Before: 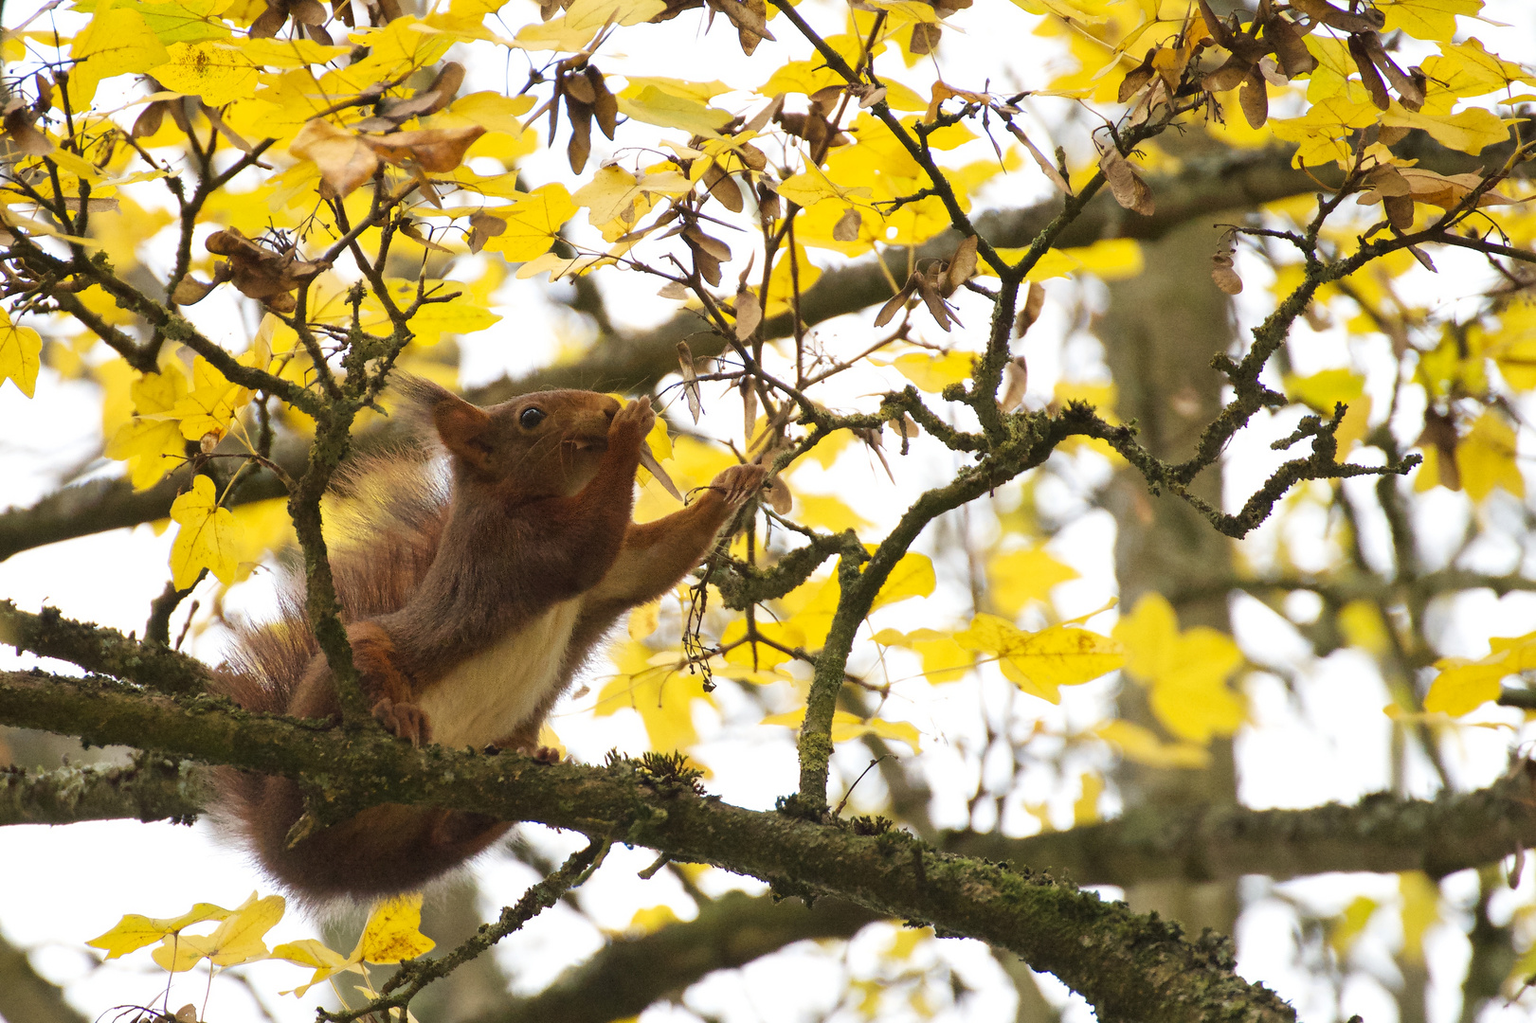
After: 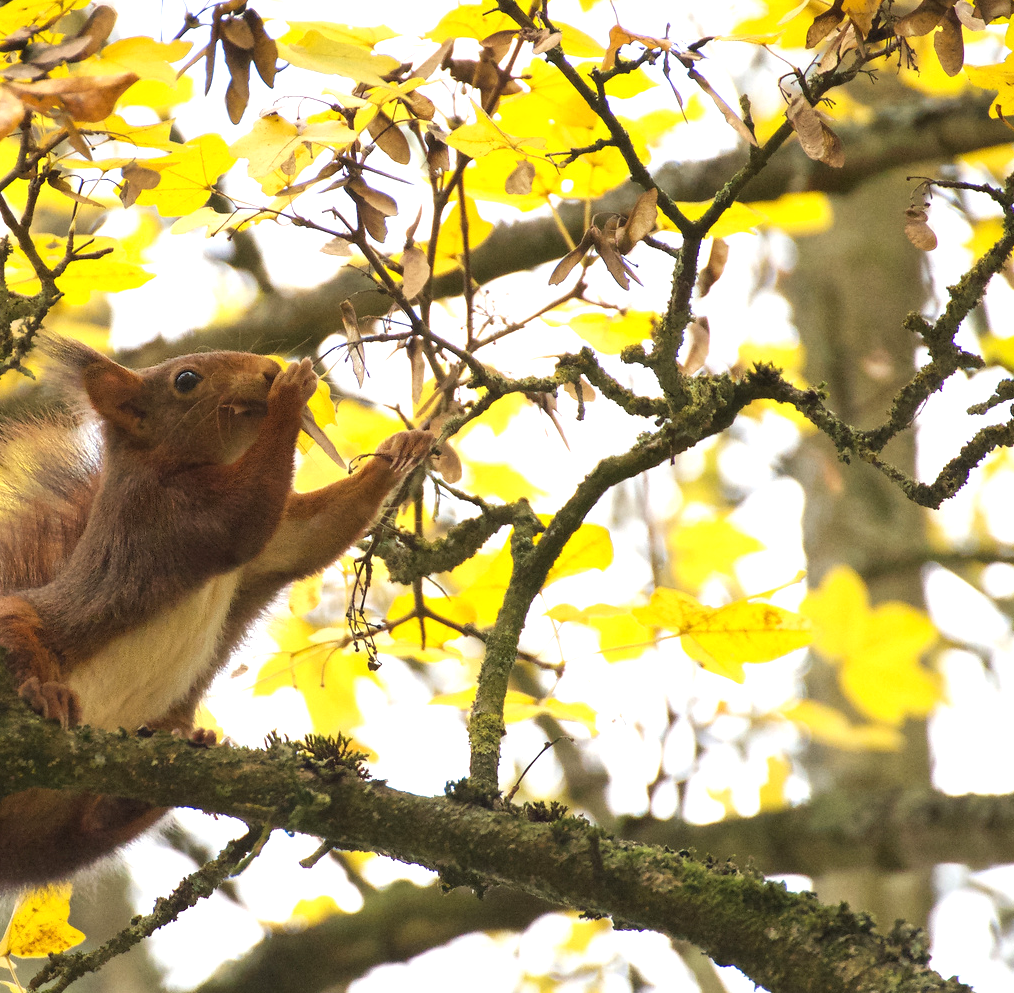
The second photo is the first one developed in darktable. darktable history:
crop and rotate: left 23.079%, top 5.639%, right 14.35%, bottom 2.356%
exposure: black level correction 0, exposure 0.499 EV, compensate highlight preservation false
local contrast: mode bilateral grid, contrast 21, coarseness 50, detail 102%, midtone range 0.2
